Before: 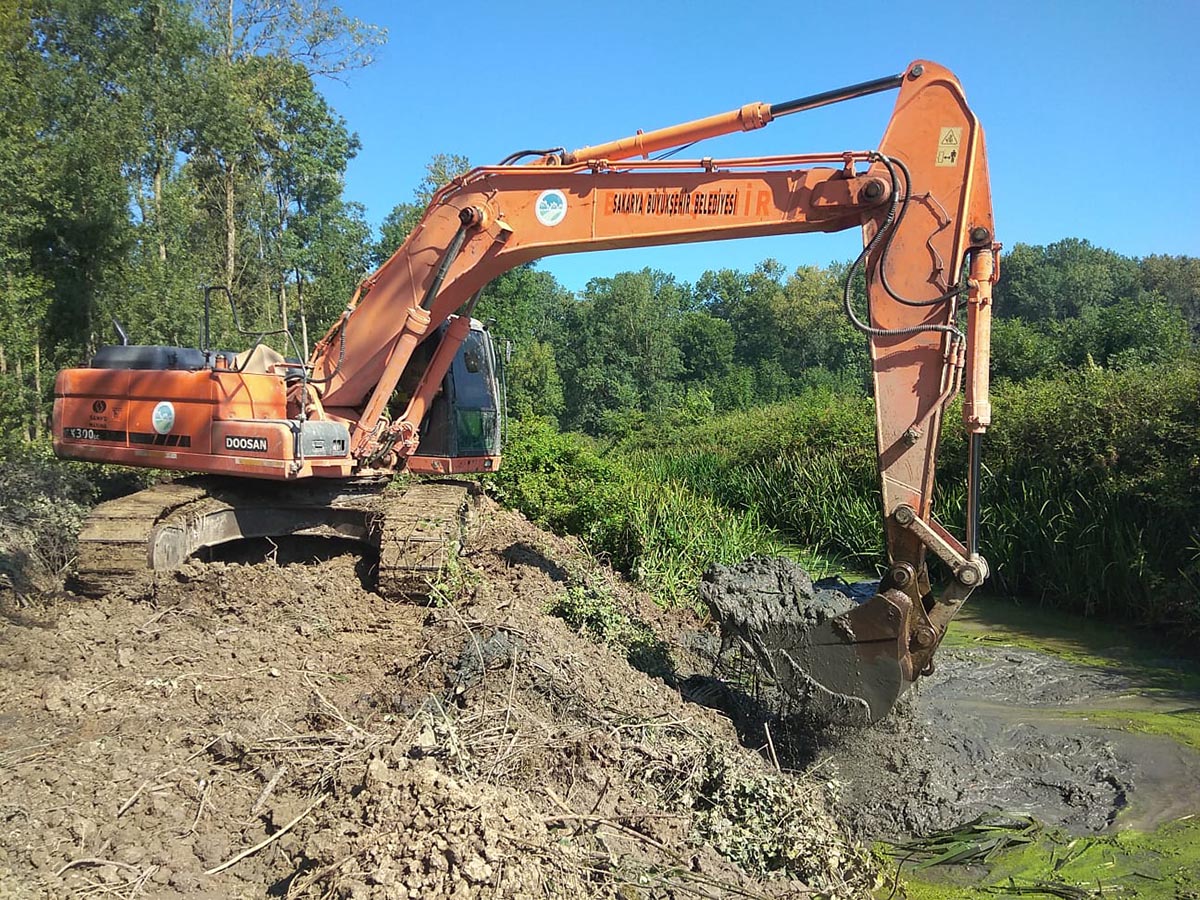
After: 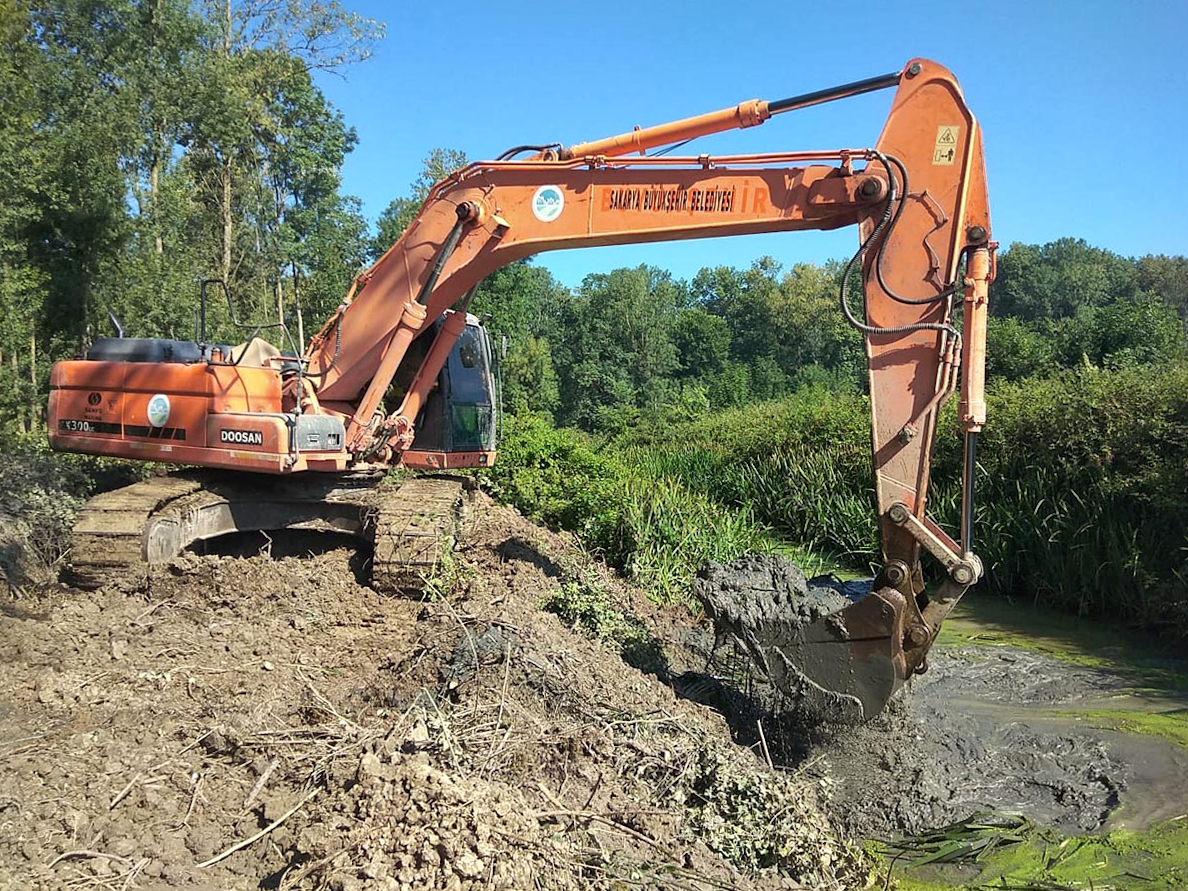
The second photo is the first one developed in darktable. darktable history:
local contrast: mode bilateral grid, contrast 19, coarseness 50, detail 128%, midtone range 0.2
crop and rotate: angle -0.429°
